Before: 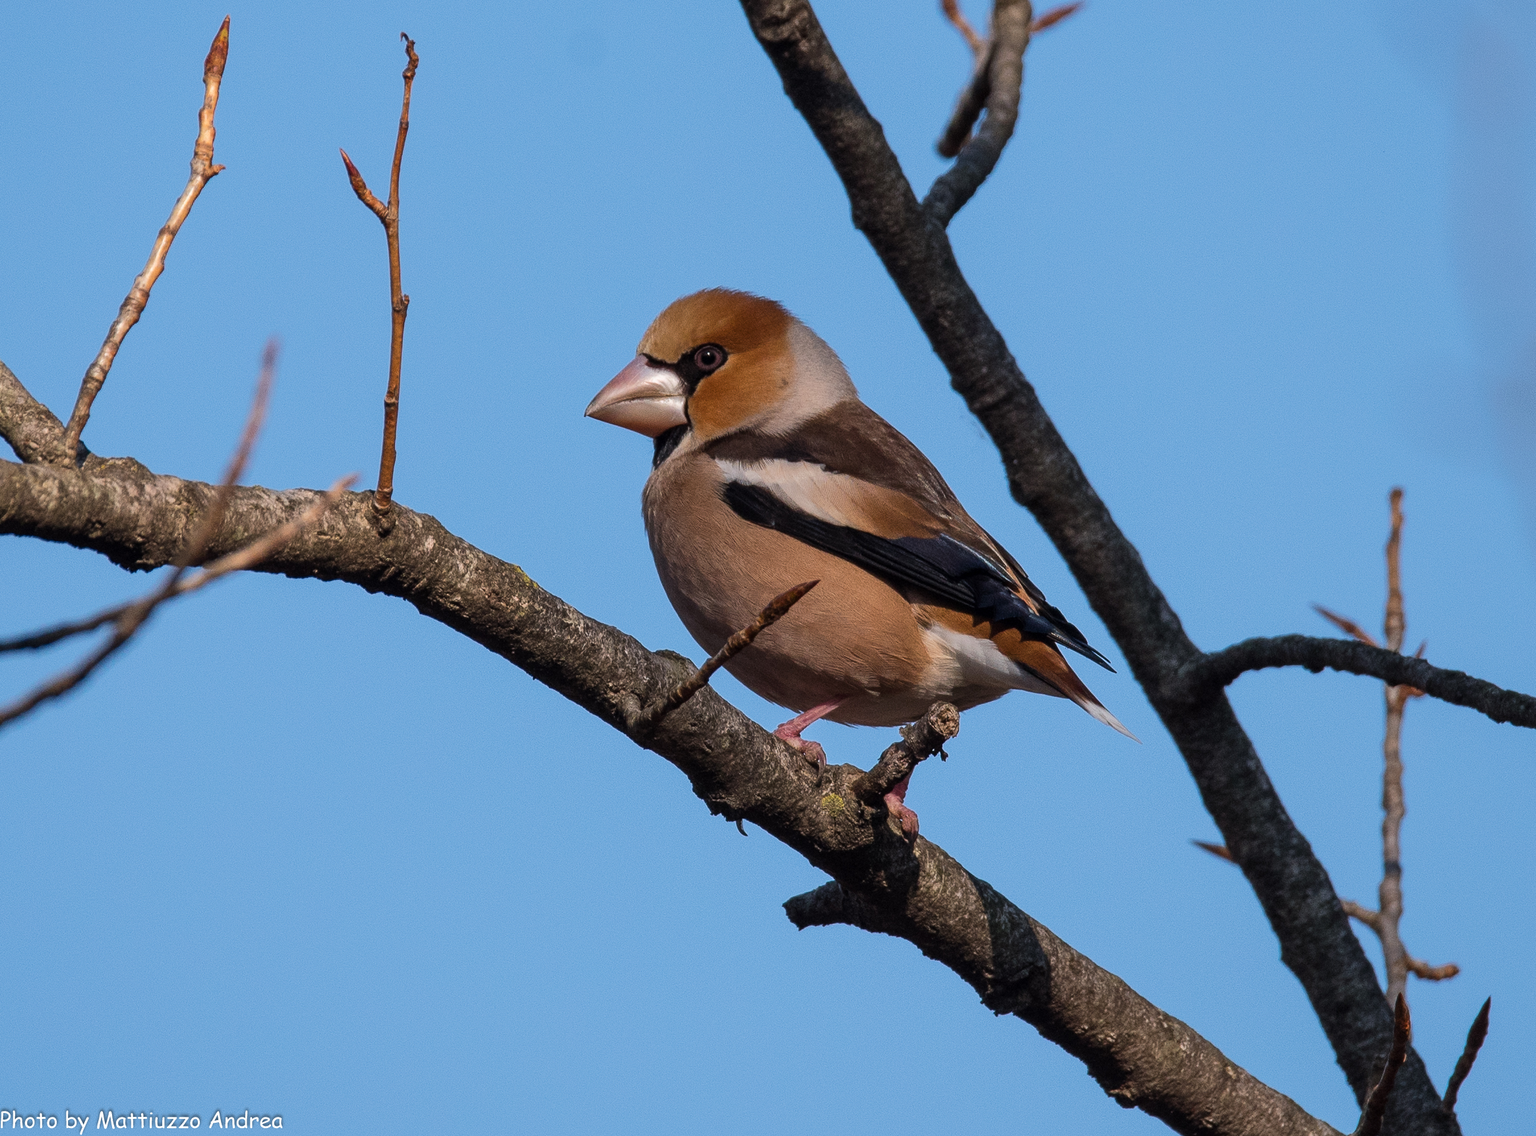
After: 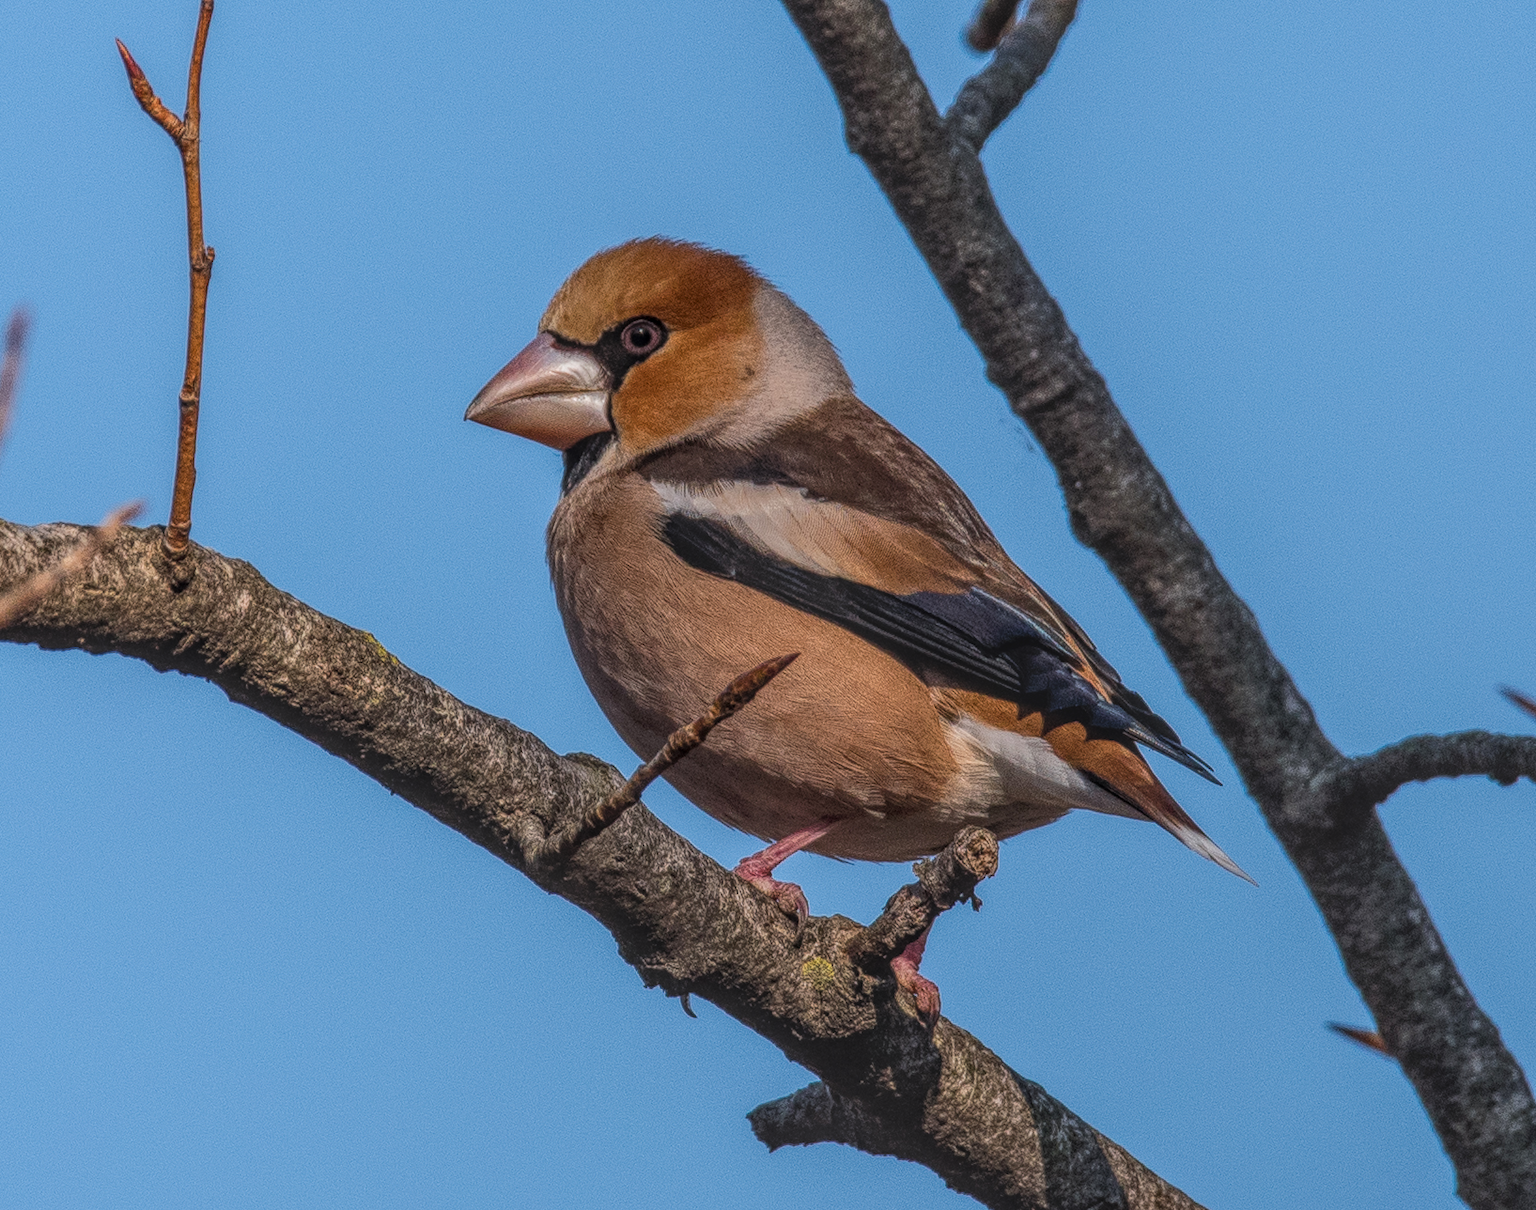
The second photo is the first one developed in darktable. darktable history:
local contrast: highlights 20%, shadows 24%, detail 201%, midtone range 0.2
crop and rotate: left 16.852%, top 10.701%, right 12.933%, bottom 14.413%
